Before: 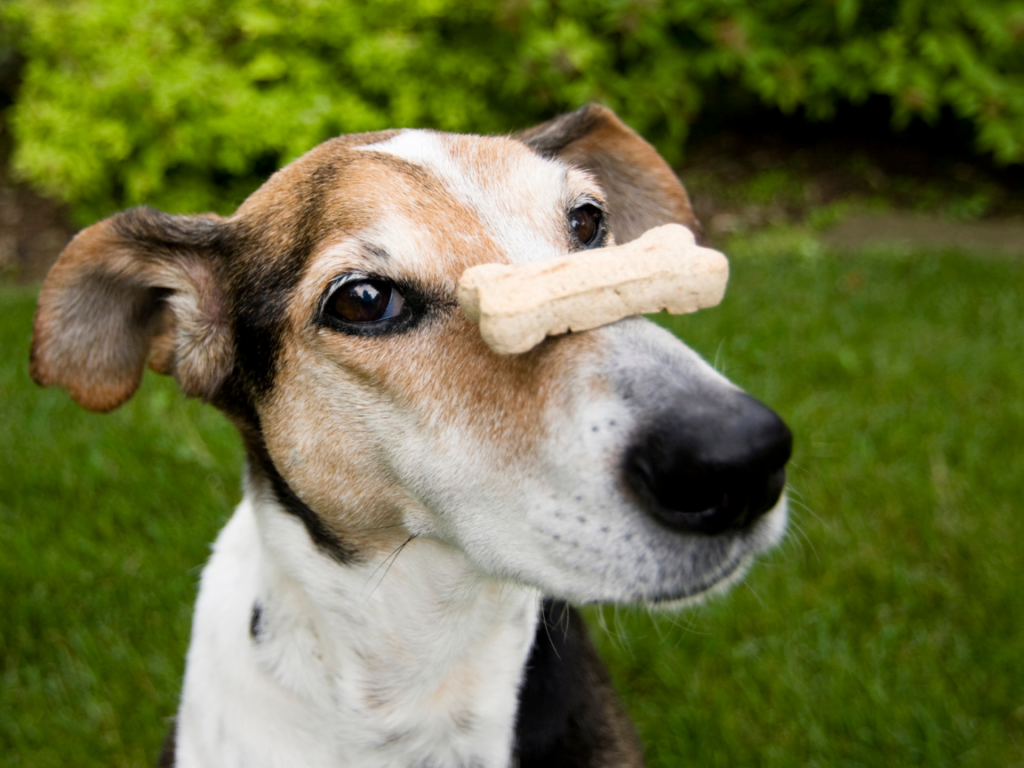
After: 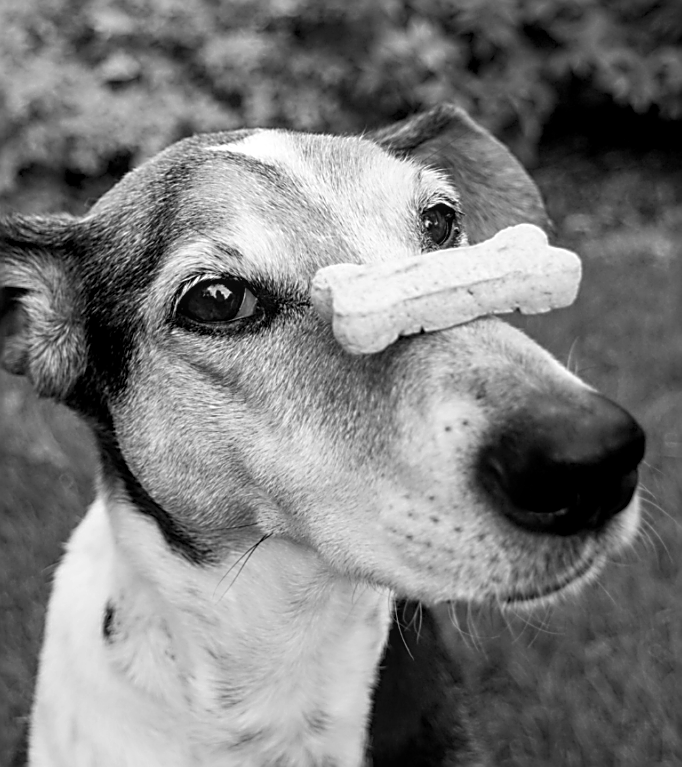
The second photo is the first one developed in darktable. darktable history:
monochrome: a 32, b 64, size 2.3, highlights 1
sharpen: radius 1.685, amount 1.294
local contrast: on, module defaults
crop and rotate: left 14.385%, right 18.948%
levels: mode automatic
